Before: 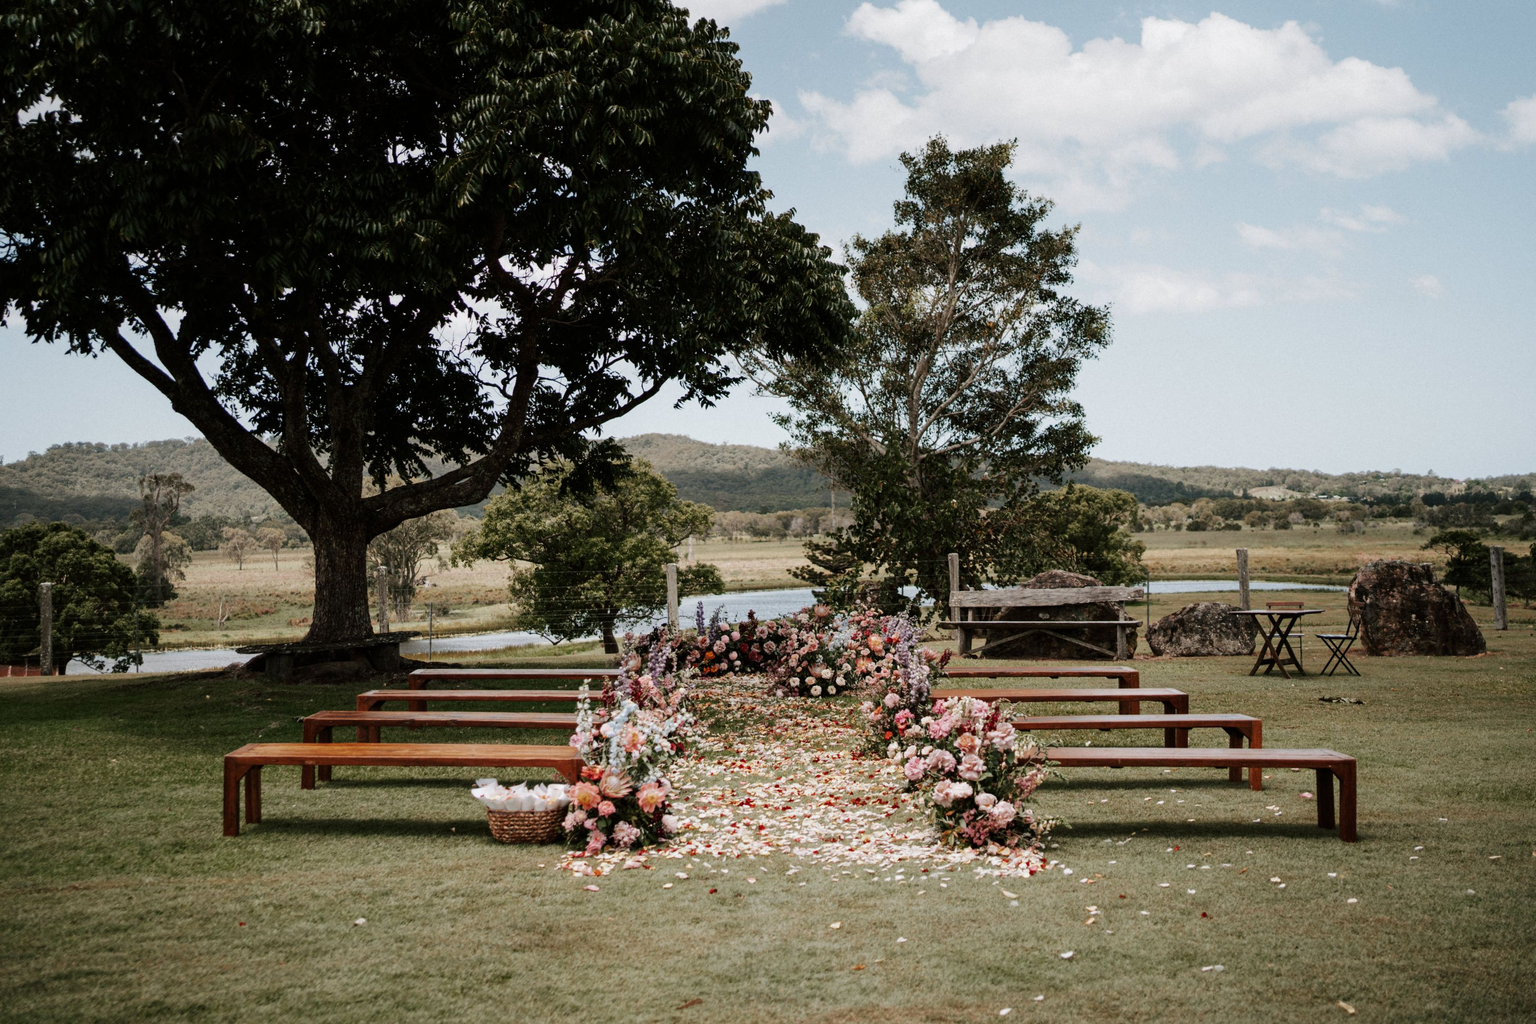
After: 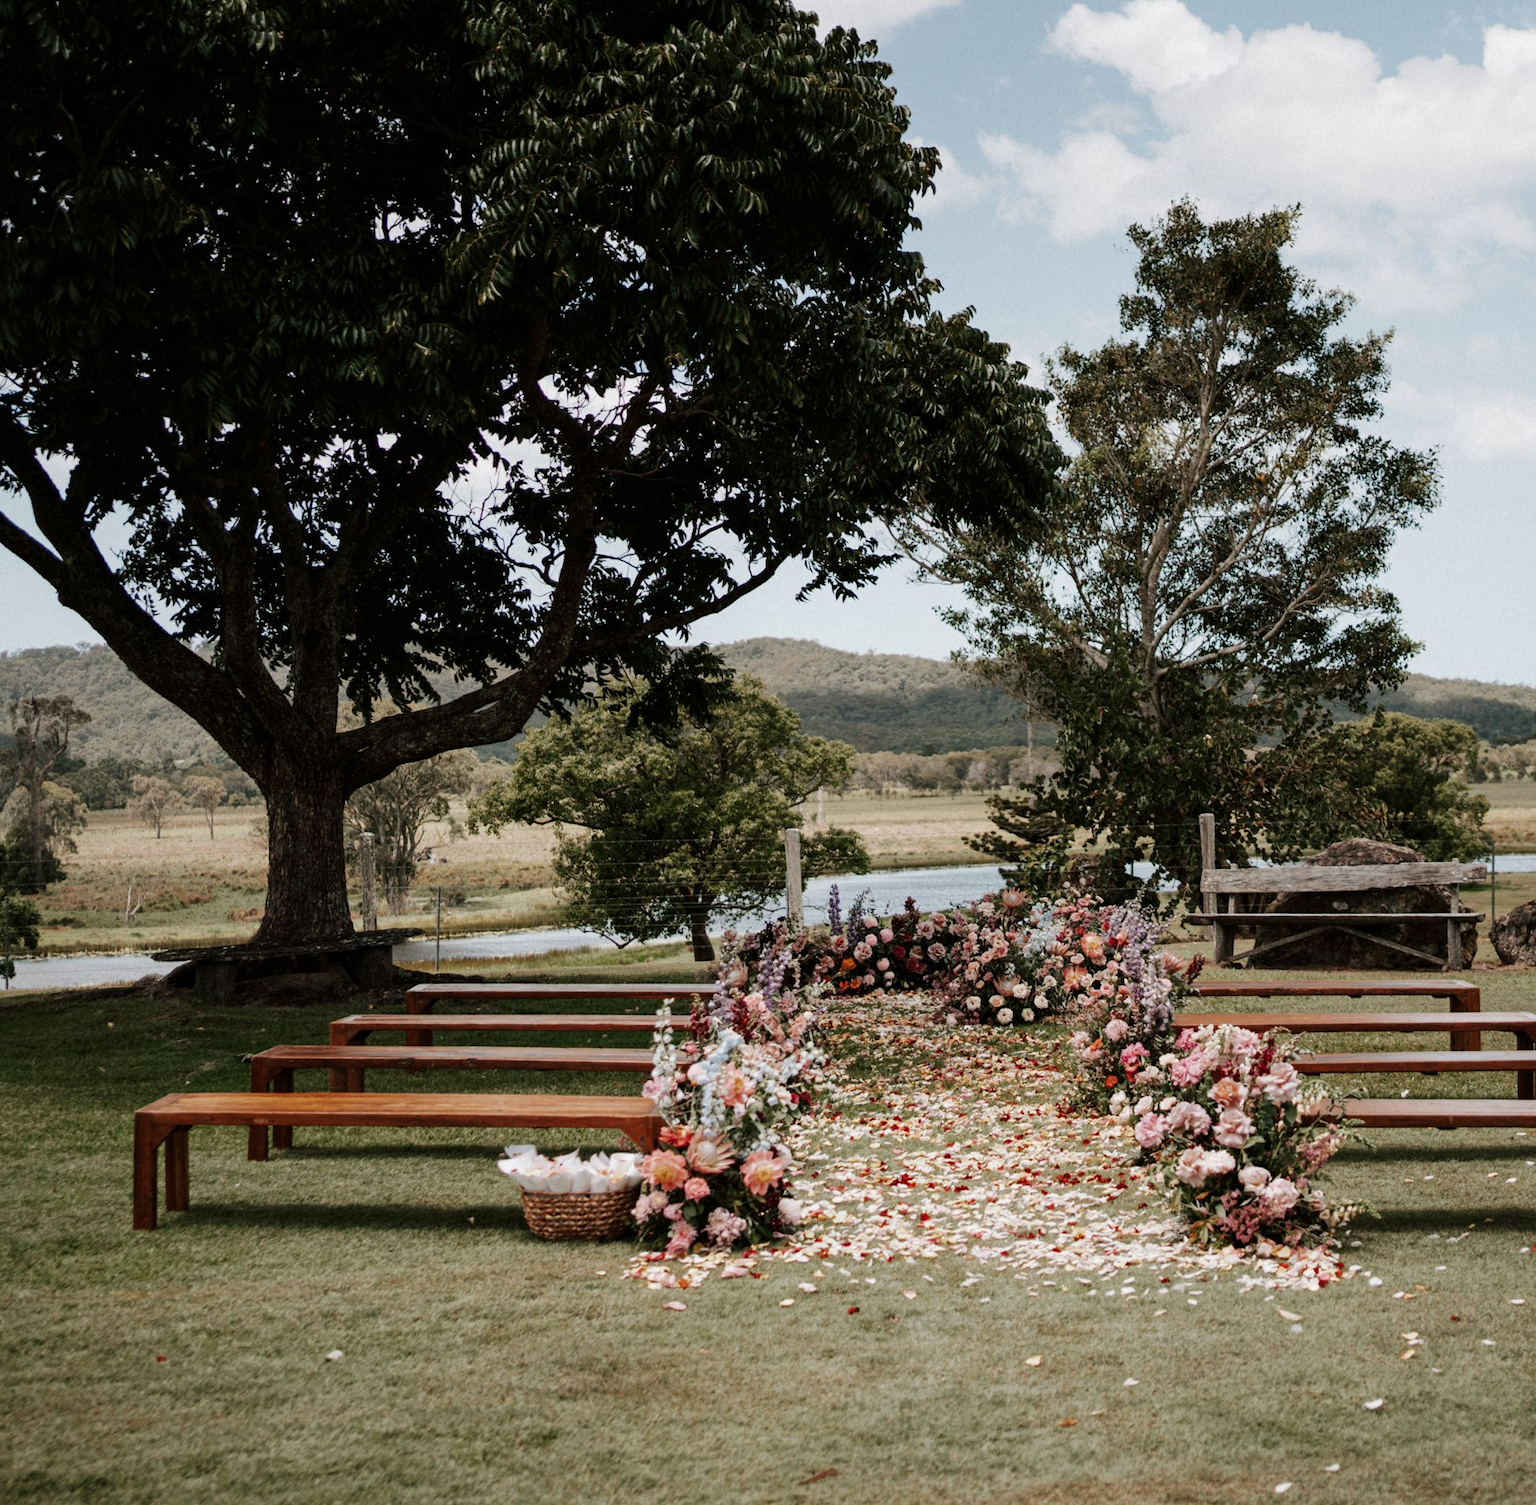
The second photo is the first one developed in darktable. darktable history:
local contrast: mode bilateral grid, contrast 15, coarseness 36, detail 105%, midtone range 0.2
crop and rotate: left 8.675%, right 23.305%
